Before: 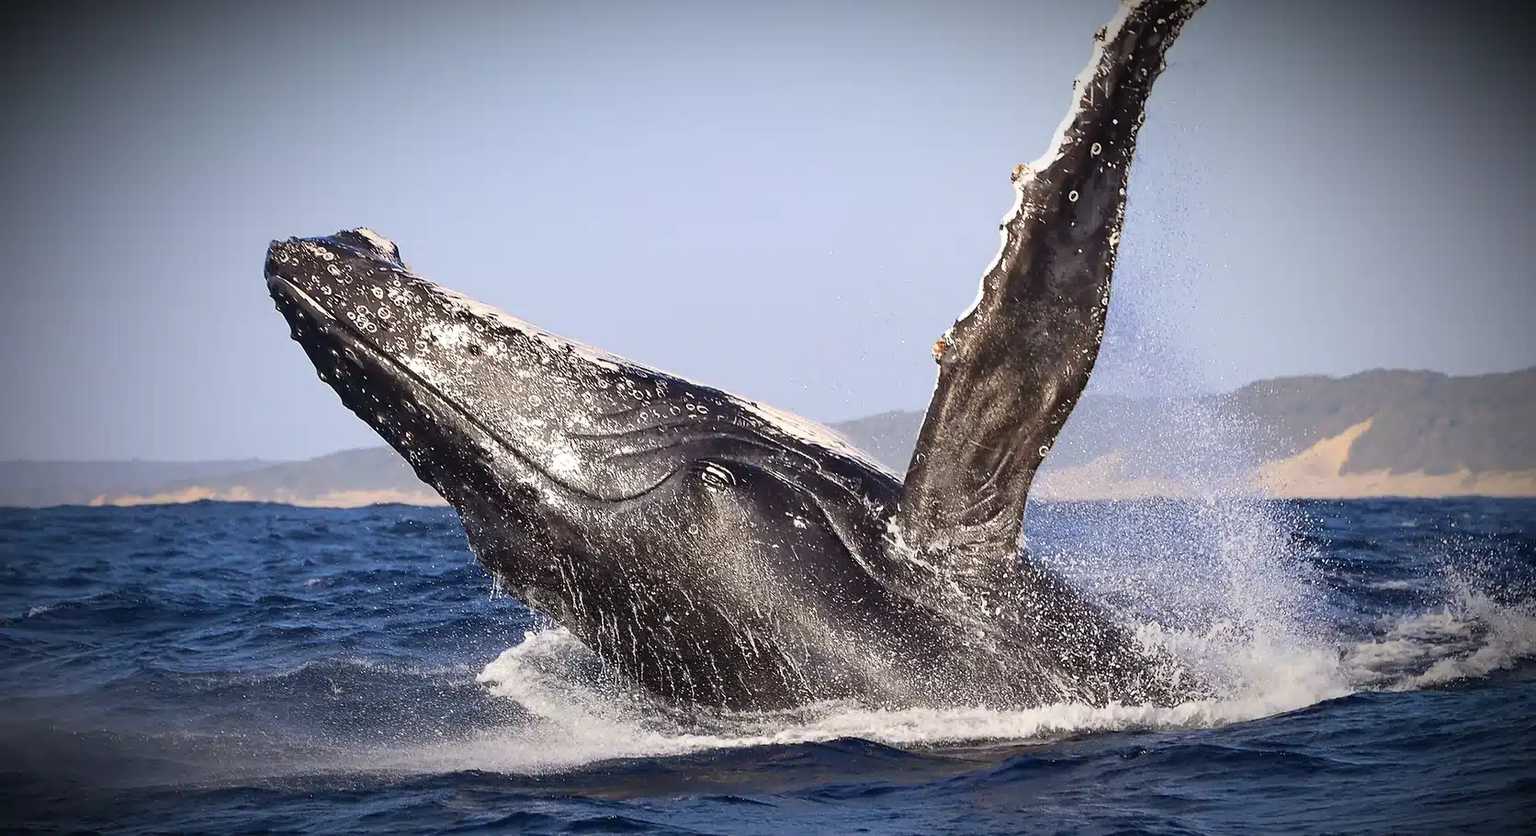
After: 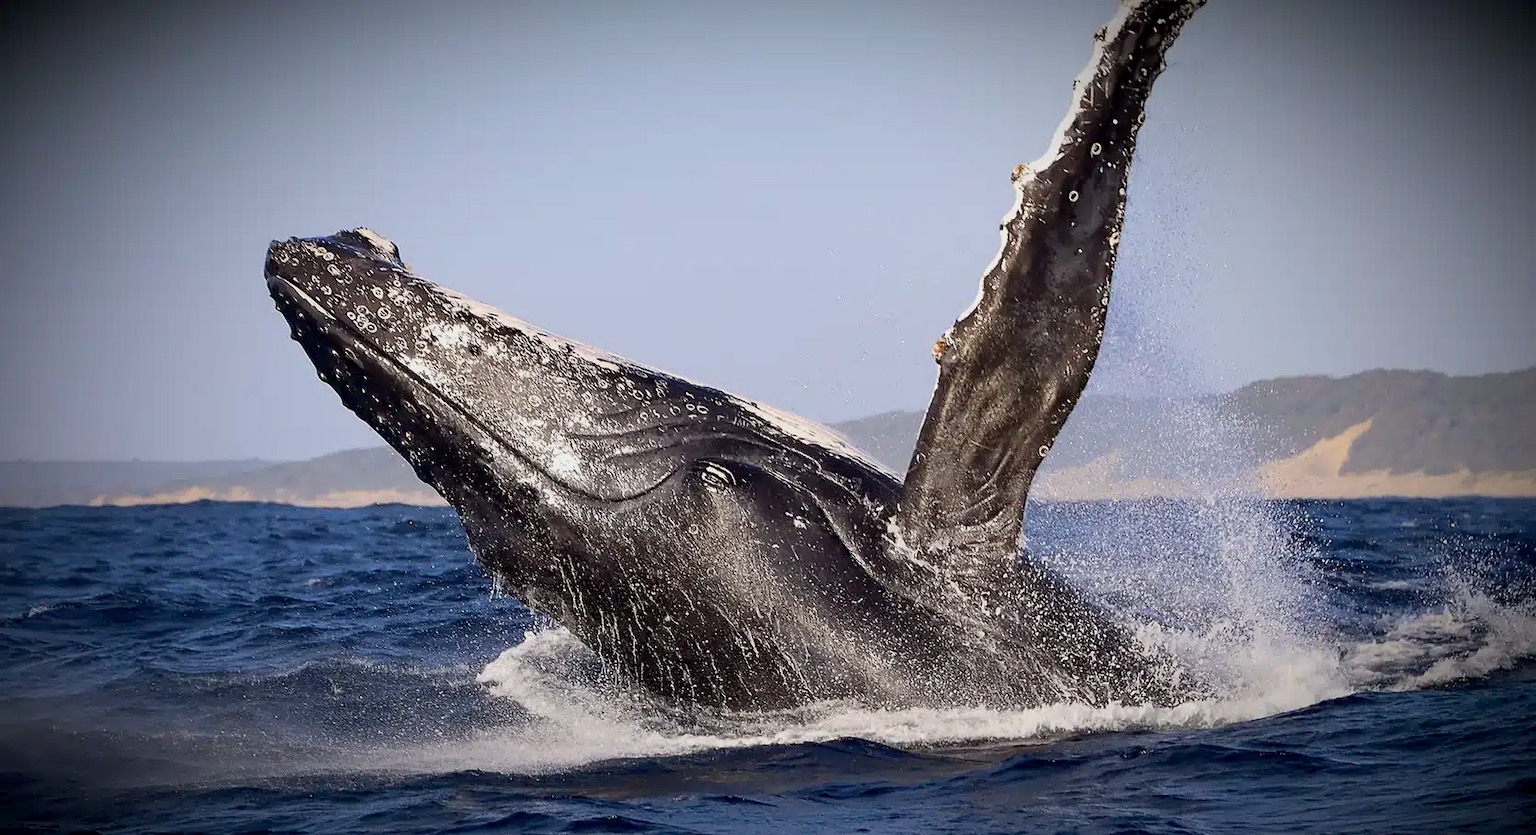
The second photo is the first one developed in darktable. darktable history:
exposure: black level correction 0.006, exposure -0.224 EV, compensate highlight preservation false
